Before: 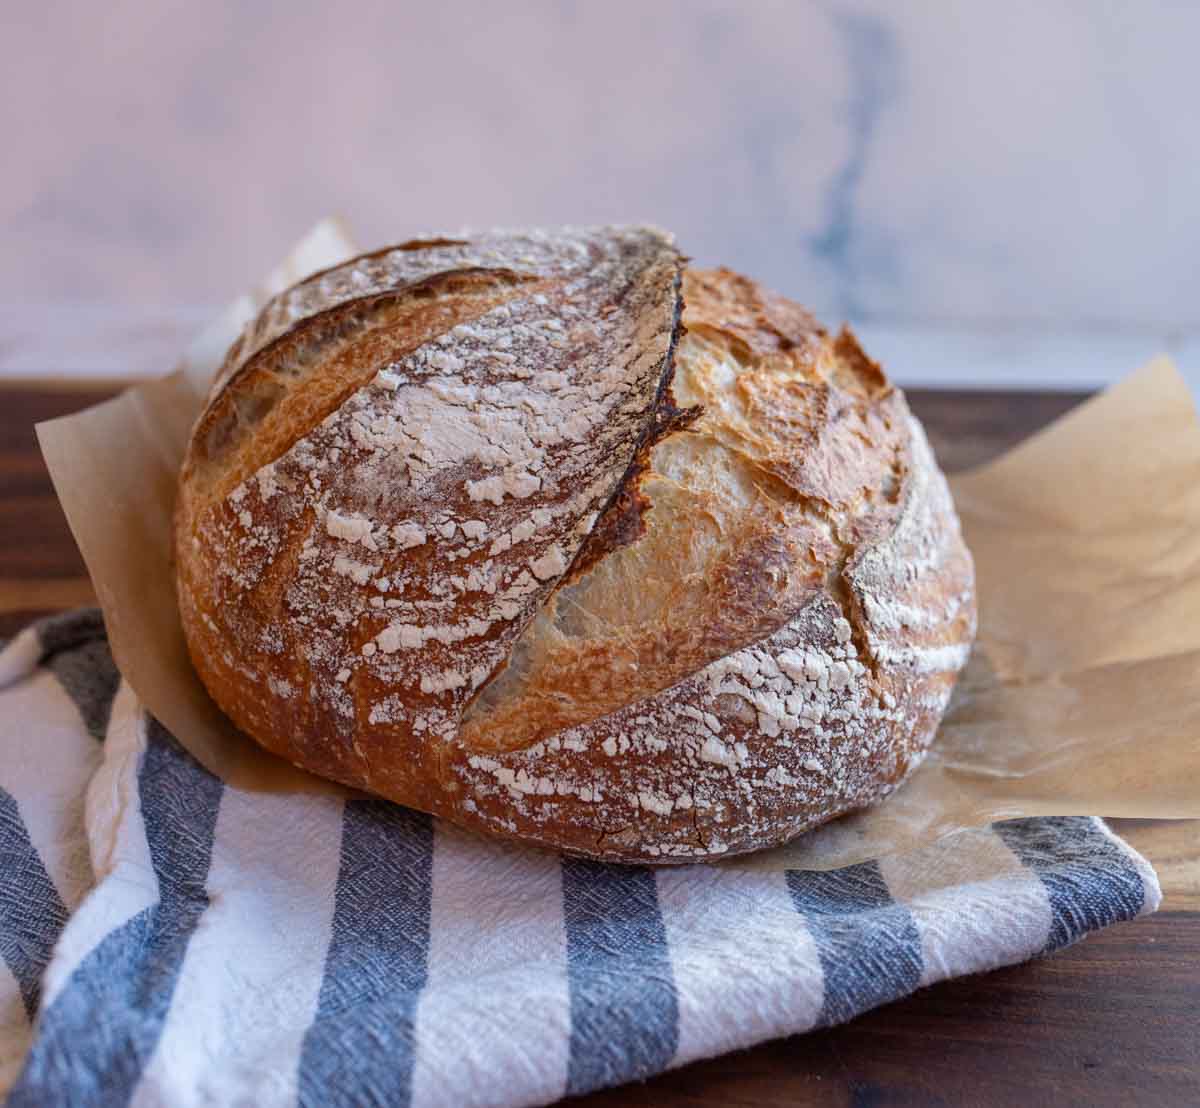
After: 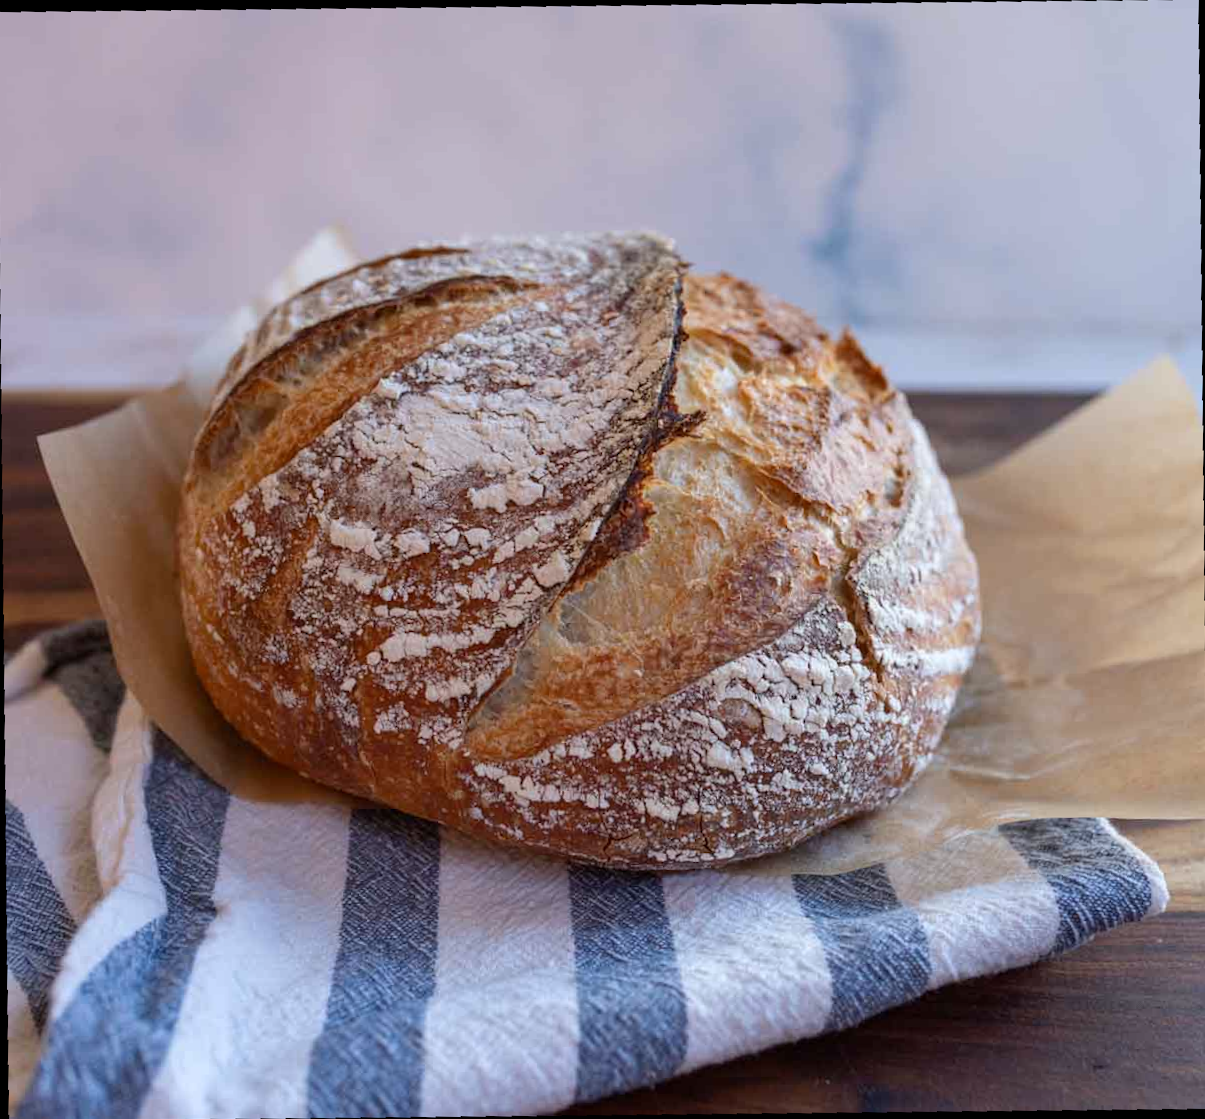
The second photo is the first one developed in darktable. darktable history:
rotate and perspective: rotation -2.29°, automatic cropping off
white balance: red 0.982, blue 1.018
crop and rotate: angle -1.69°
